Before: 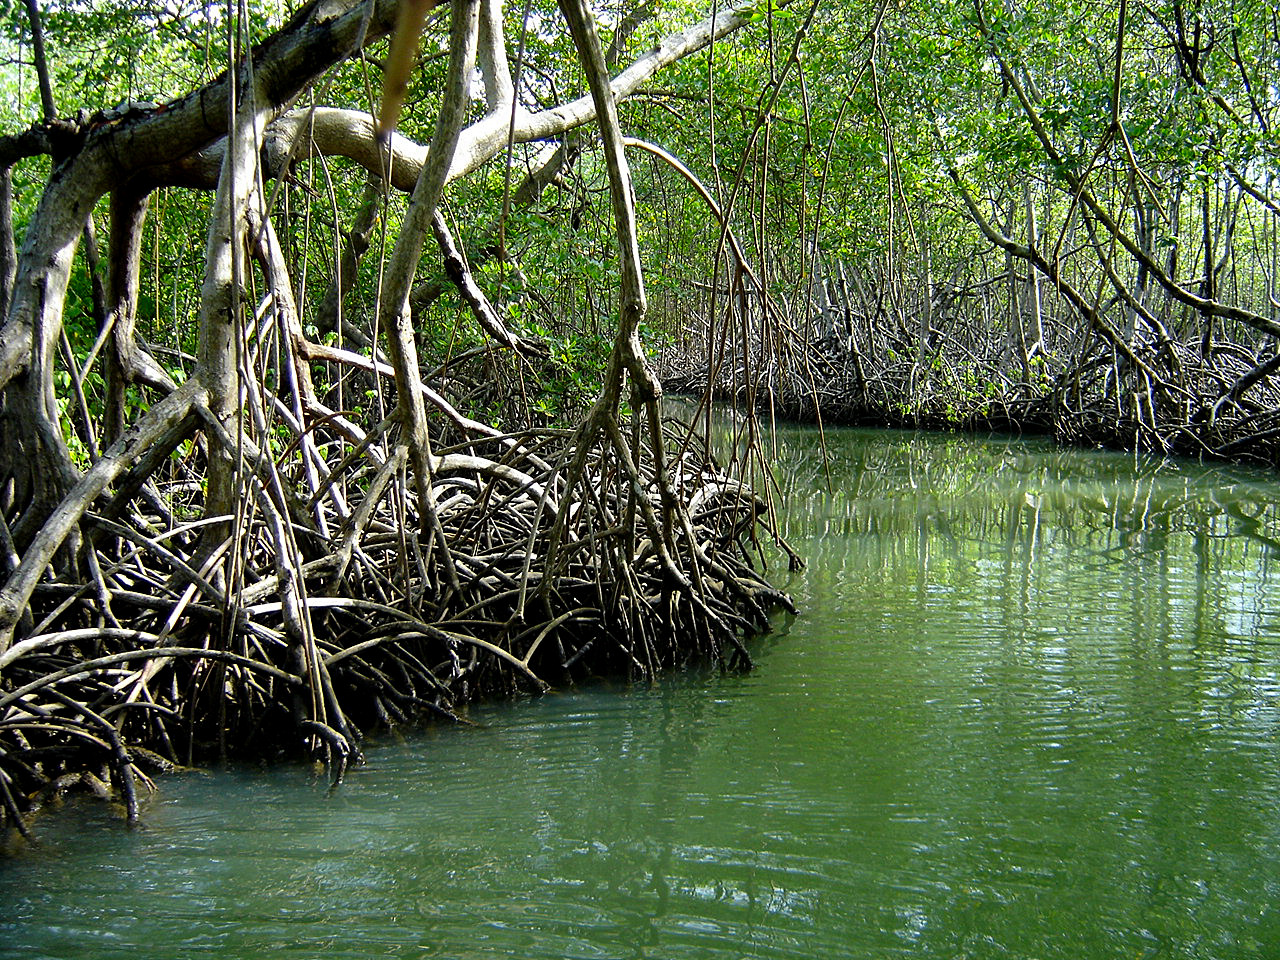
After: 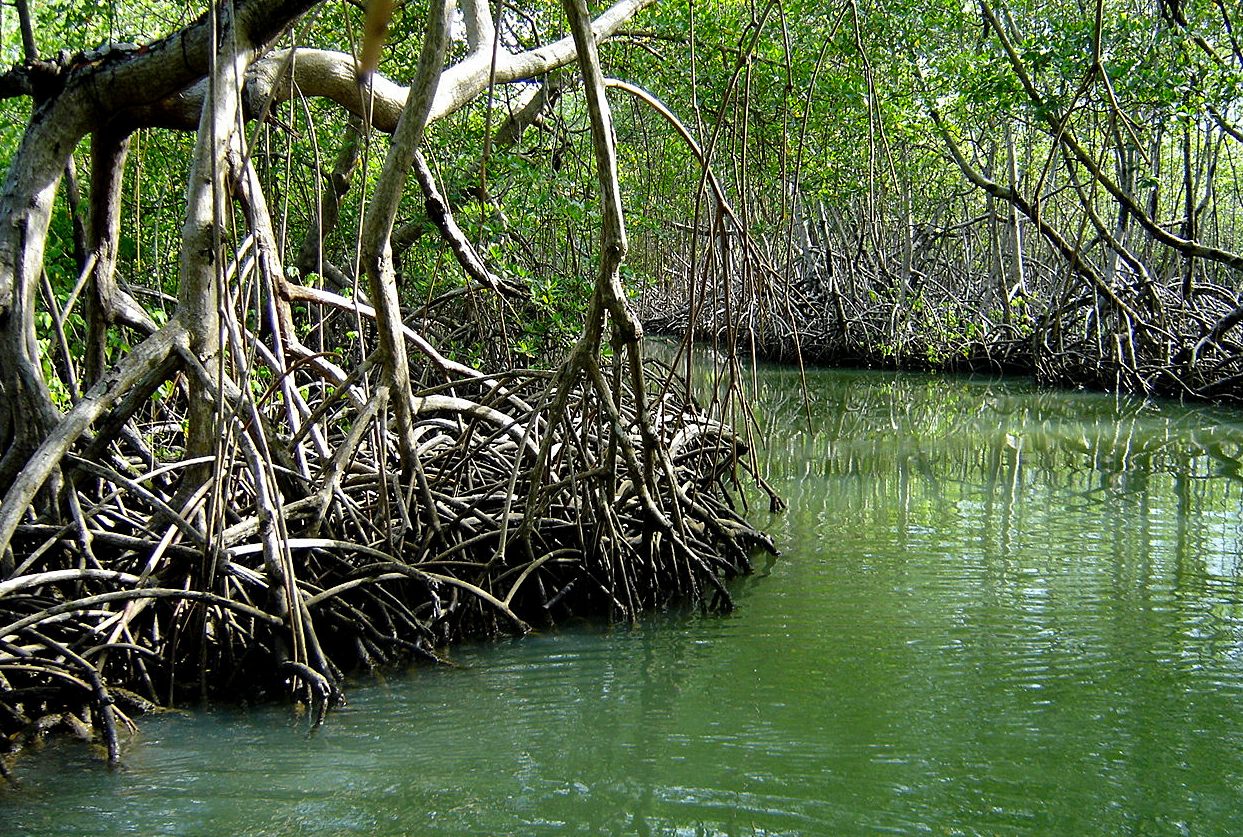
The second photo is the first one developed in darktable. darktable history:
crop: left 1.507%, top 6.147%, right 1.379%, bottom 6.637%
shadows and highlights: shadows 32, highlights -32, soften with gaussian
